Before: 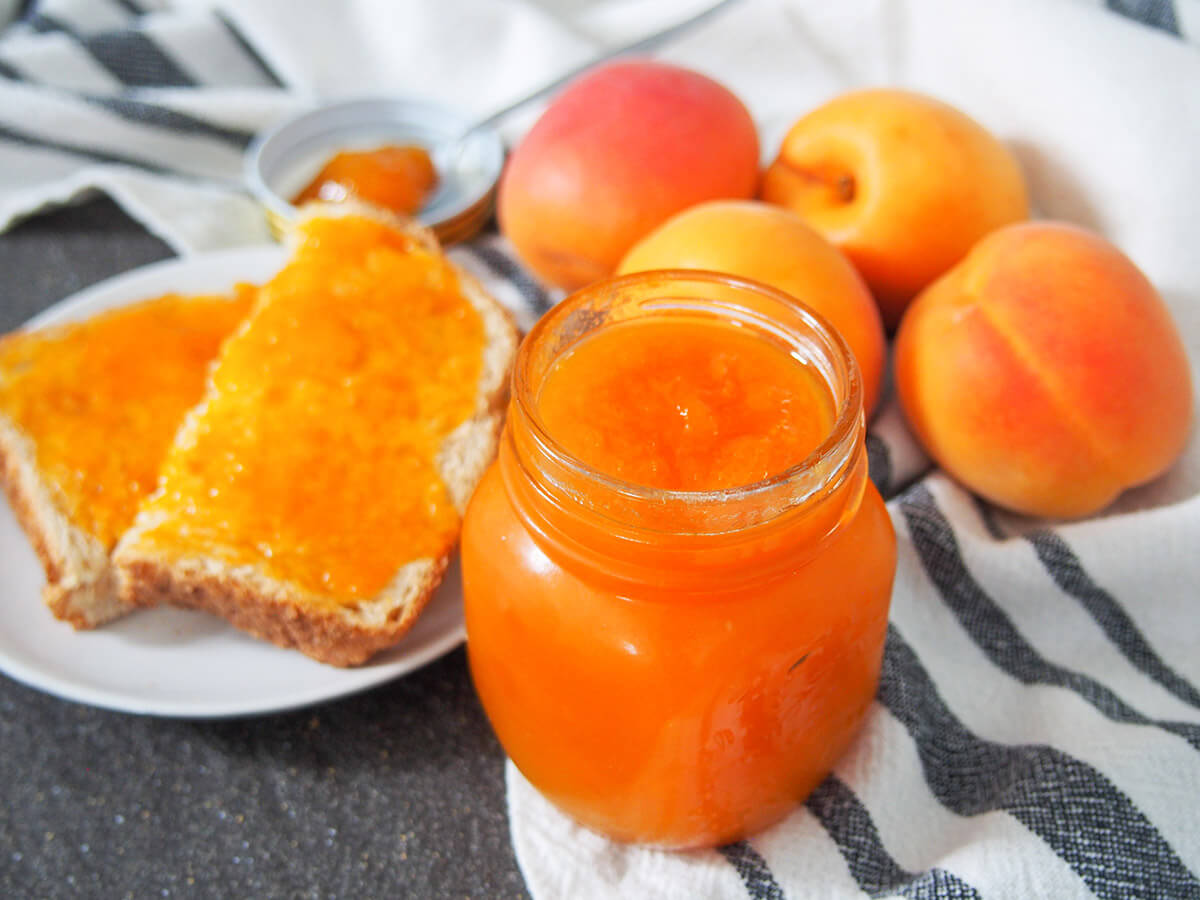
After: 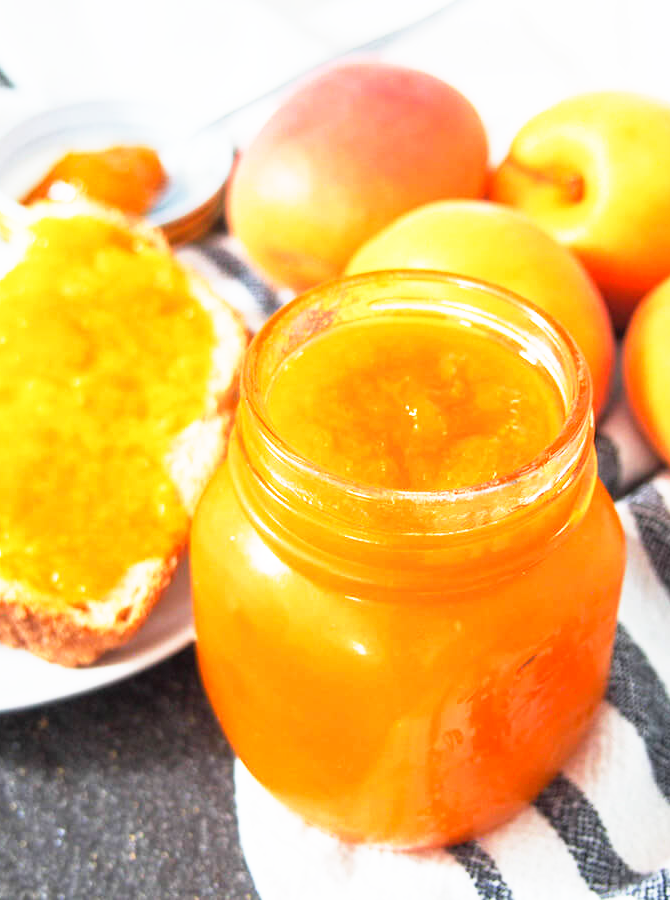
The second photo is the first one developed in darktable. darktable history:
exposure: compensate highlight preservation false
crop and rotate: left 22.603%, right 21.516%
base curve: curves: ch0 [(0, 0) (0.495, 0.917) (1, 1)], preserve colors none
